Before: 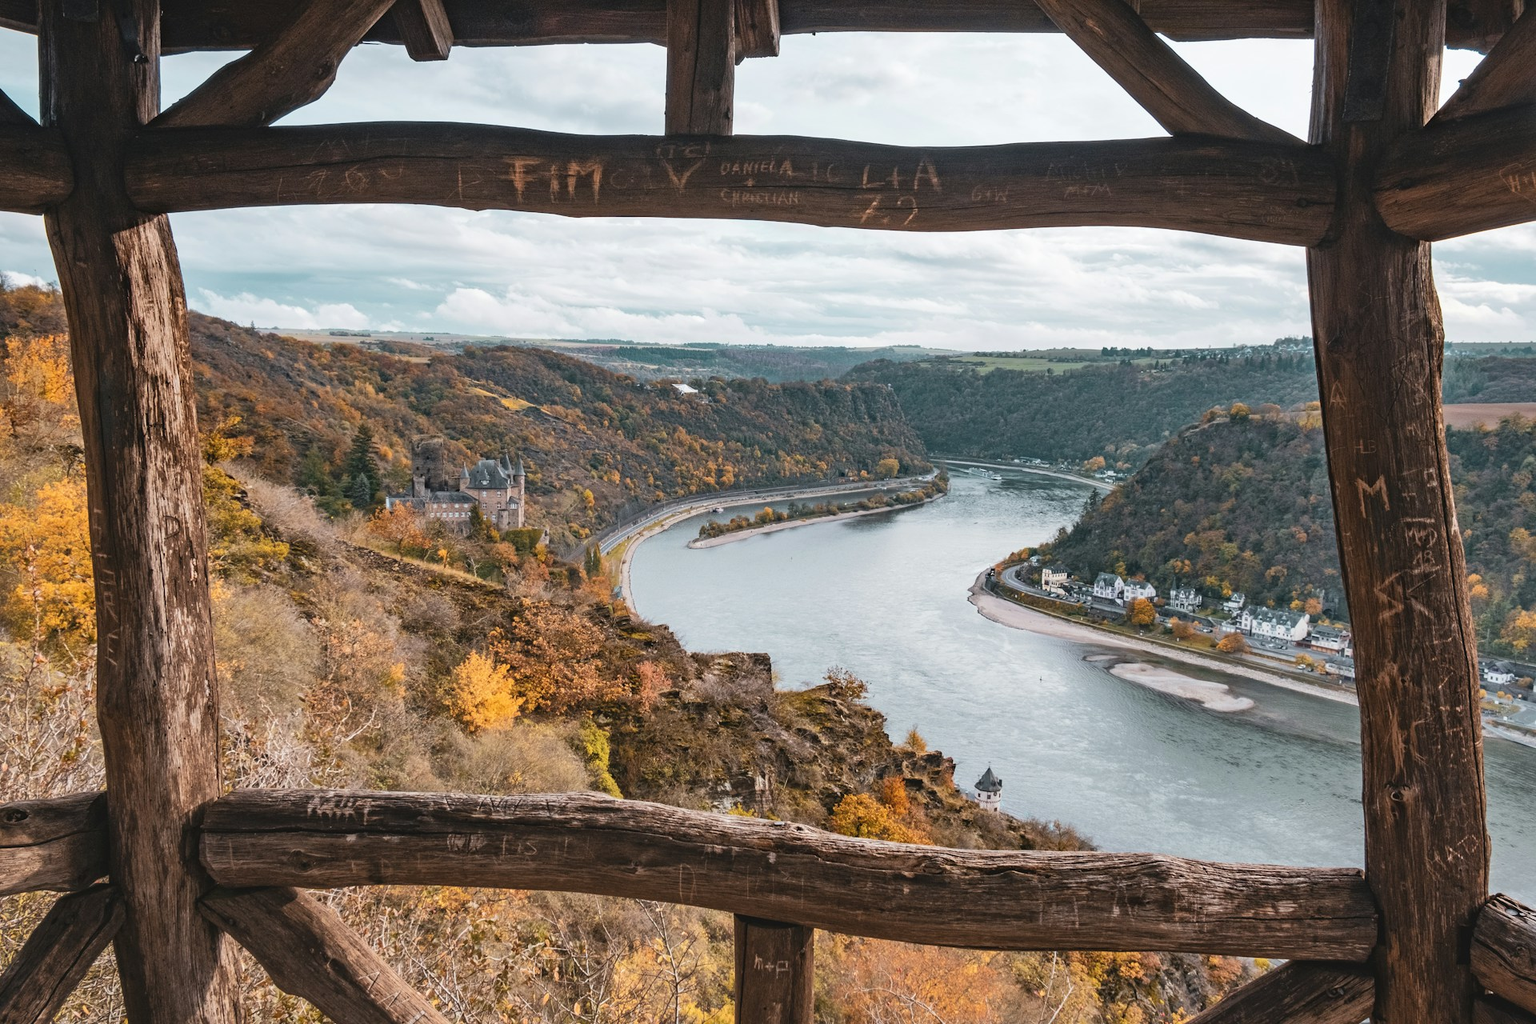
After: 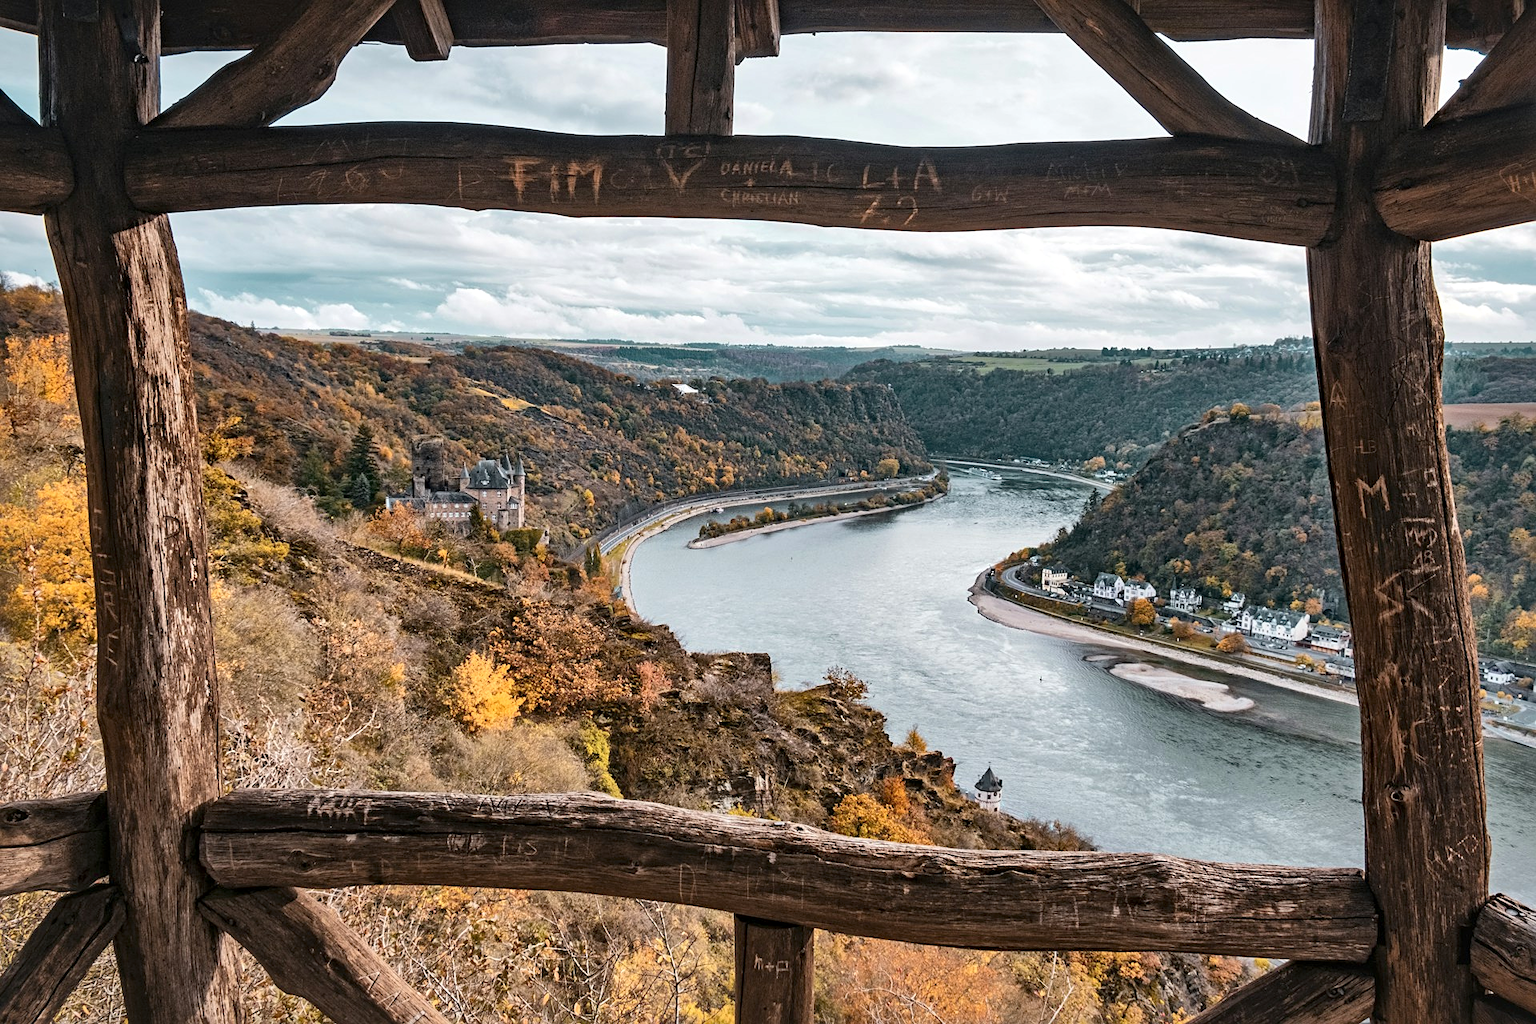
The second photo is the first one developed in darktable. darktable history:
sharpen: amount 0.2
haze removal: compatibility mode true, adaptive false
local contrast: mode bilateral grid, contrast 25, coarseness 59, detail 151%, midtone range 0.2
